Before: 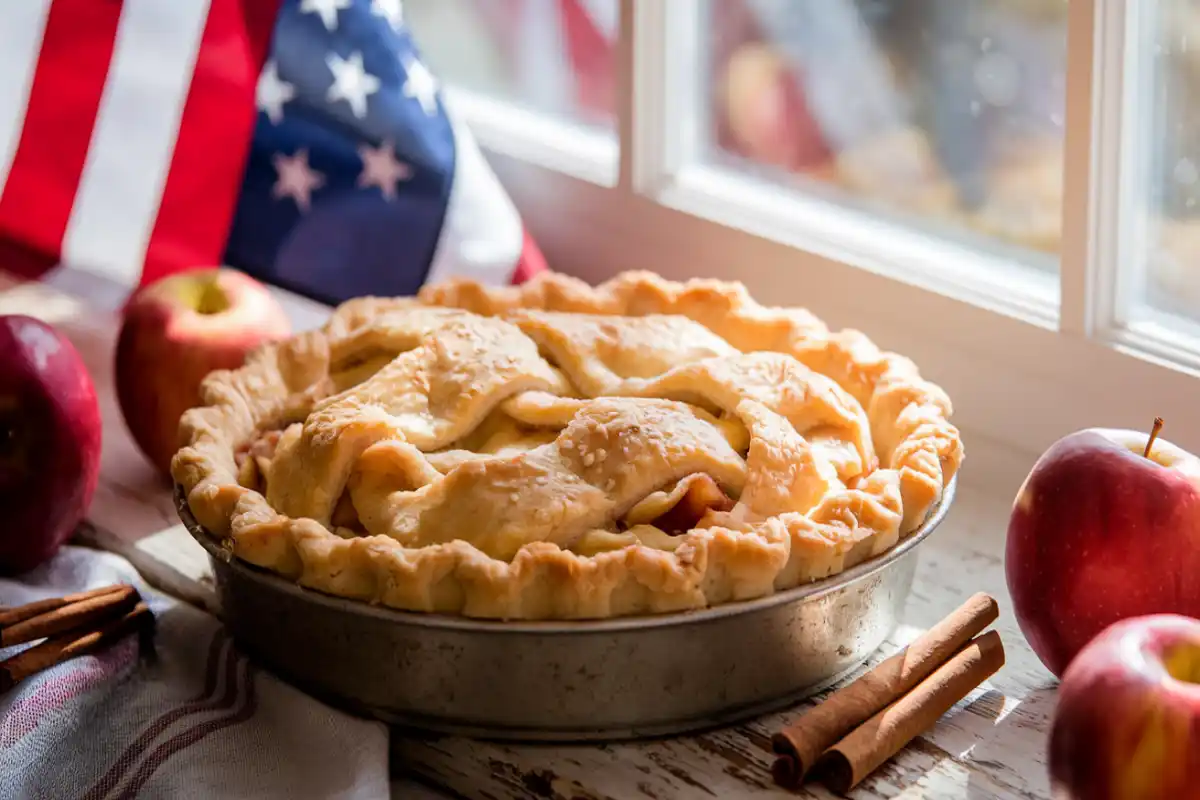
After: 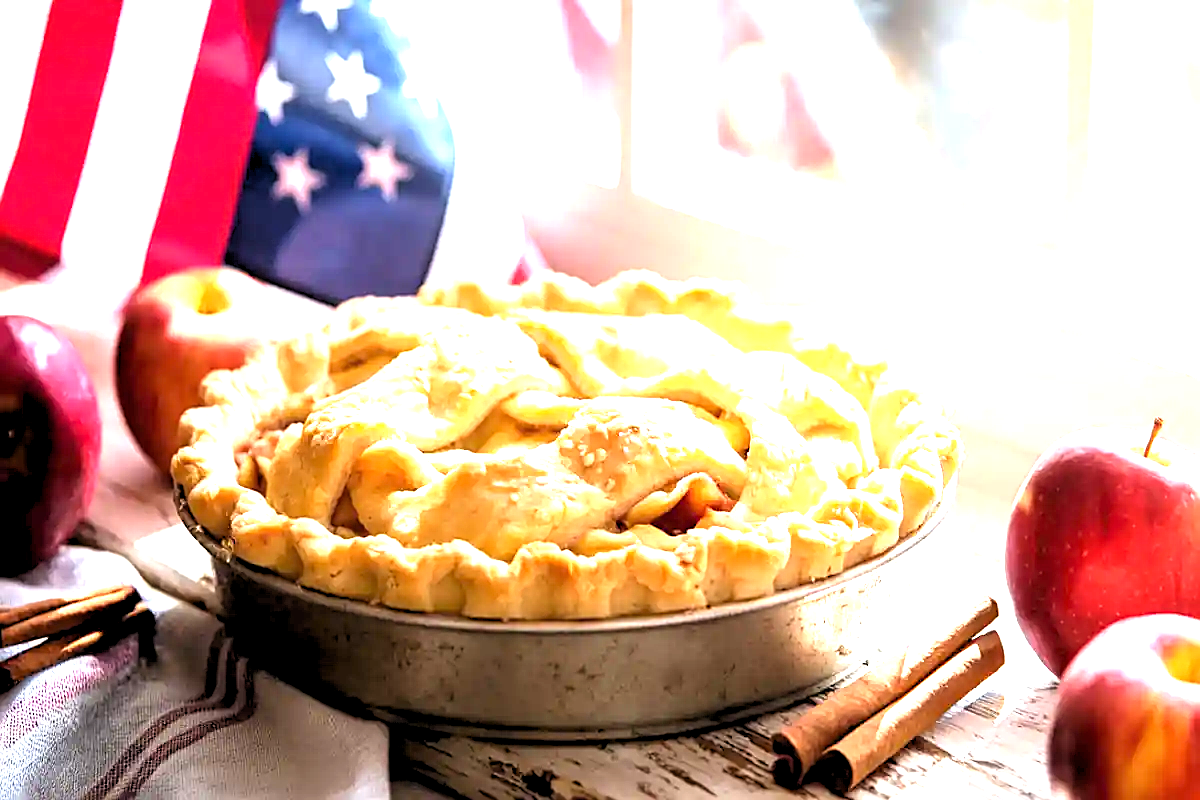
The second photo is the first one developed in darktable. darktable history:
sharpen: on, module defaults
rgb levels: levels [[0.01, 0.419, 0.839], [0, 0.5, 1], [0, 0.5, 1]]
exposure: black level correction 0, exposure 1.675 EV, compensate exposure bias true, compensate highlight preservation false
